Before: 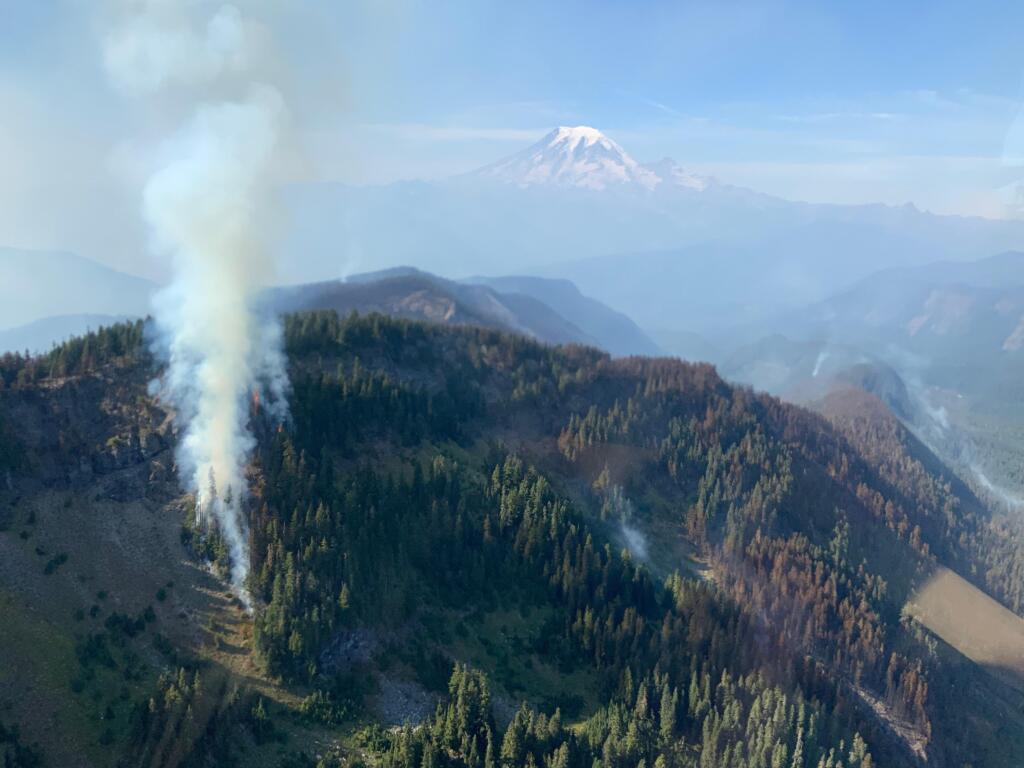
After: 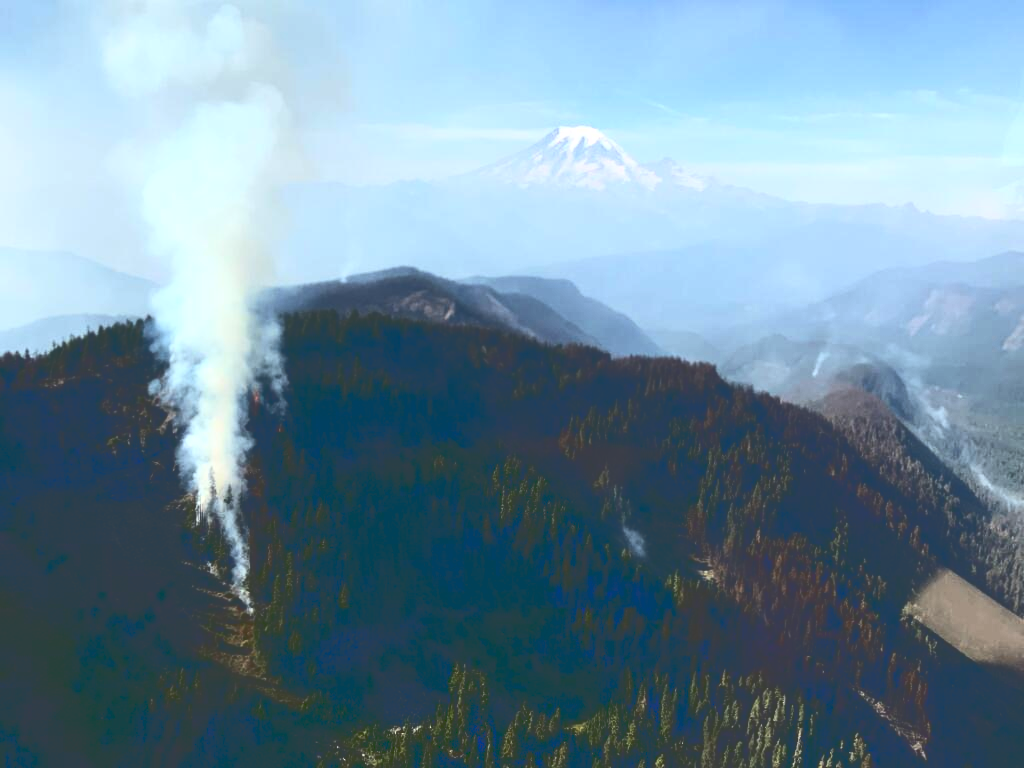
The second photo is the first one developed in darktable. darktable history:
base curve: curves: ch0 [(0, 0.036) (0.083, 0.04) (0.804, 1)]
contrast brightness saturation: contrast 0.205, brightness 0.144, saturation 0.144
